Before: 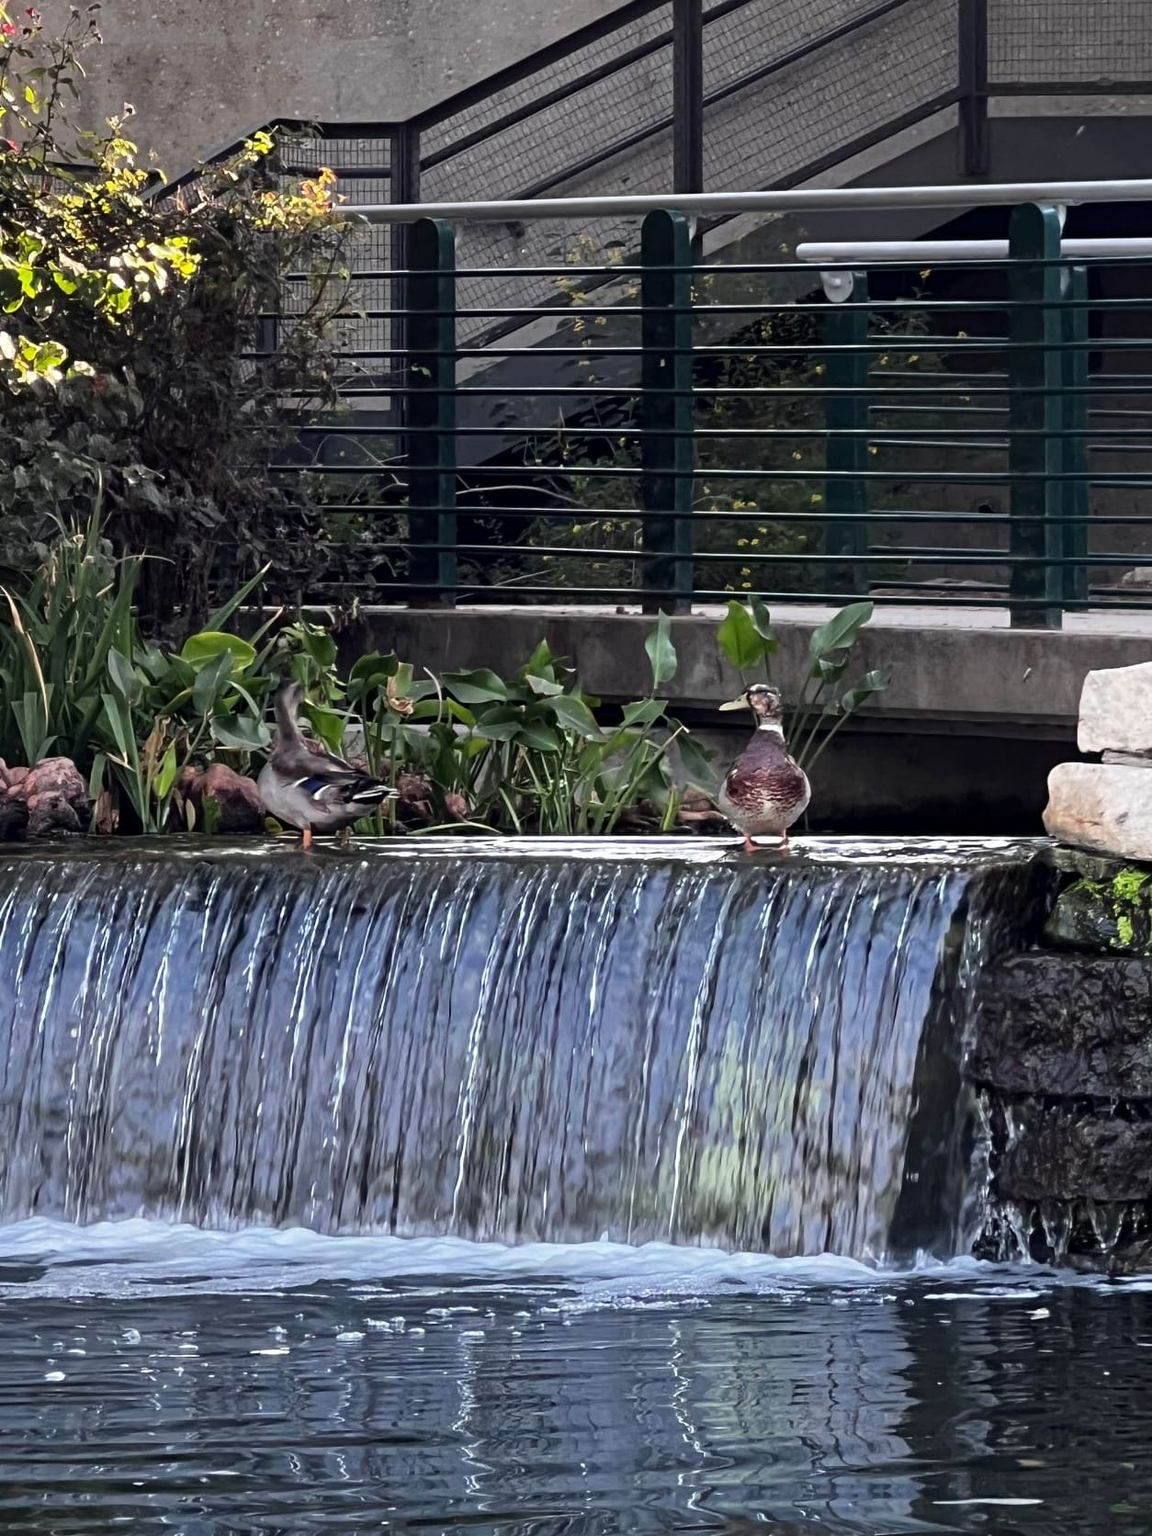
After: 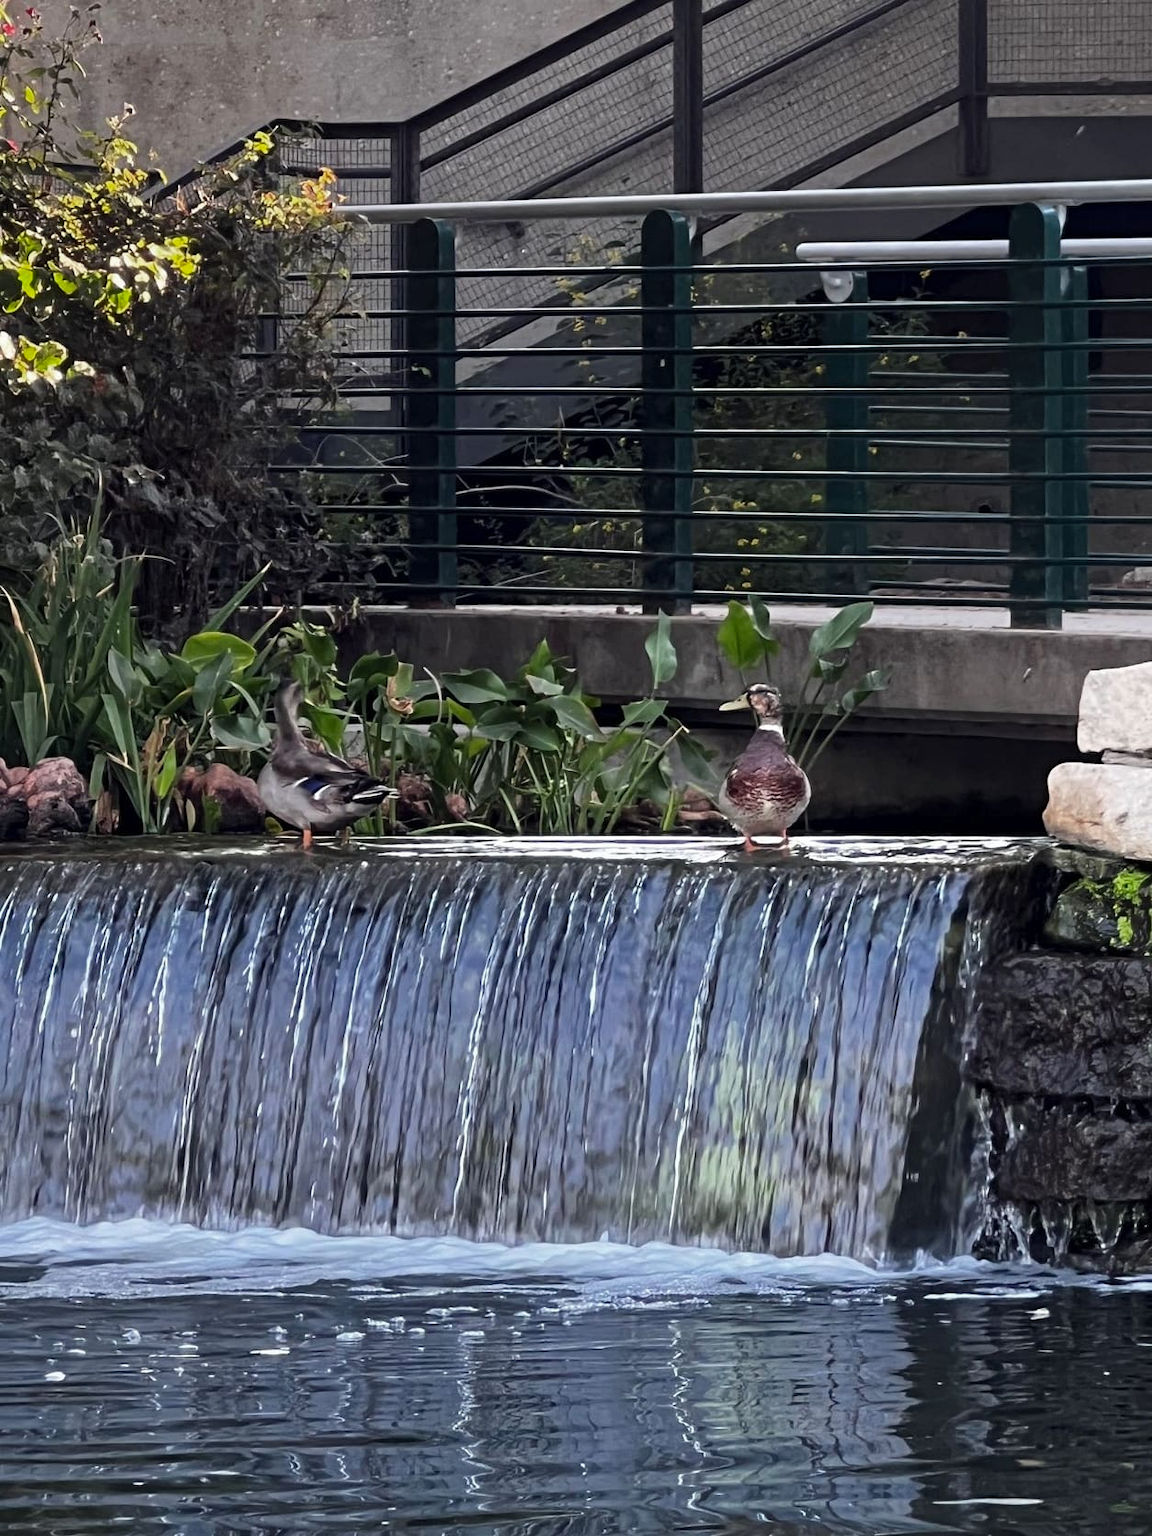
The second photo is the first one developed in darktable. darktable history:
fill light: on, module defaults
color zones: curves: ch0 [(0, 0.444) (0.143, 0.442) (0.286, 0.441) (0.429, 0.441) (0.571, 0.441) (0.714, 0.441) (0.857, 0.442) (1, 0.444)]
